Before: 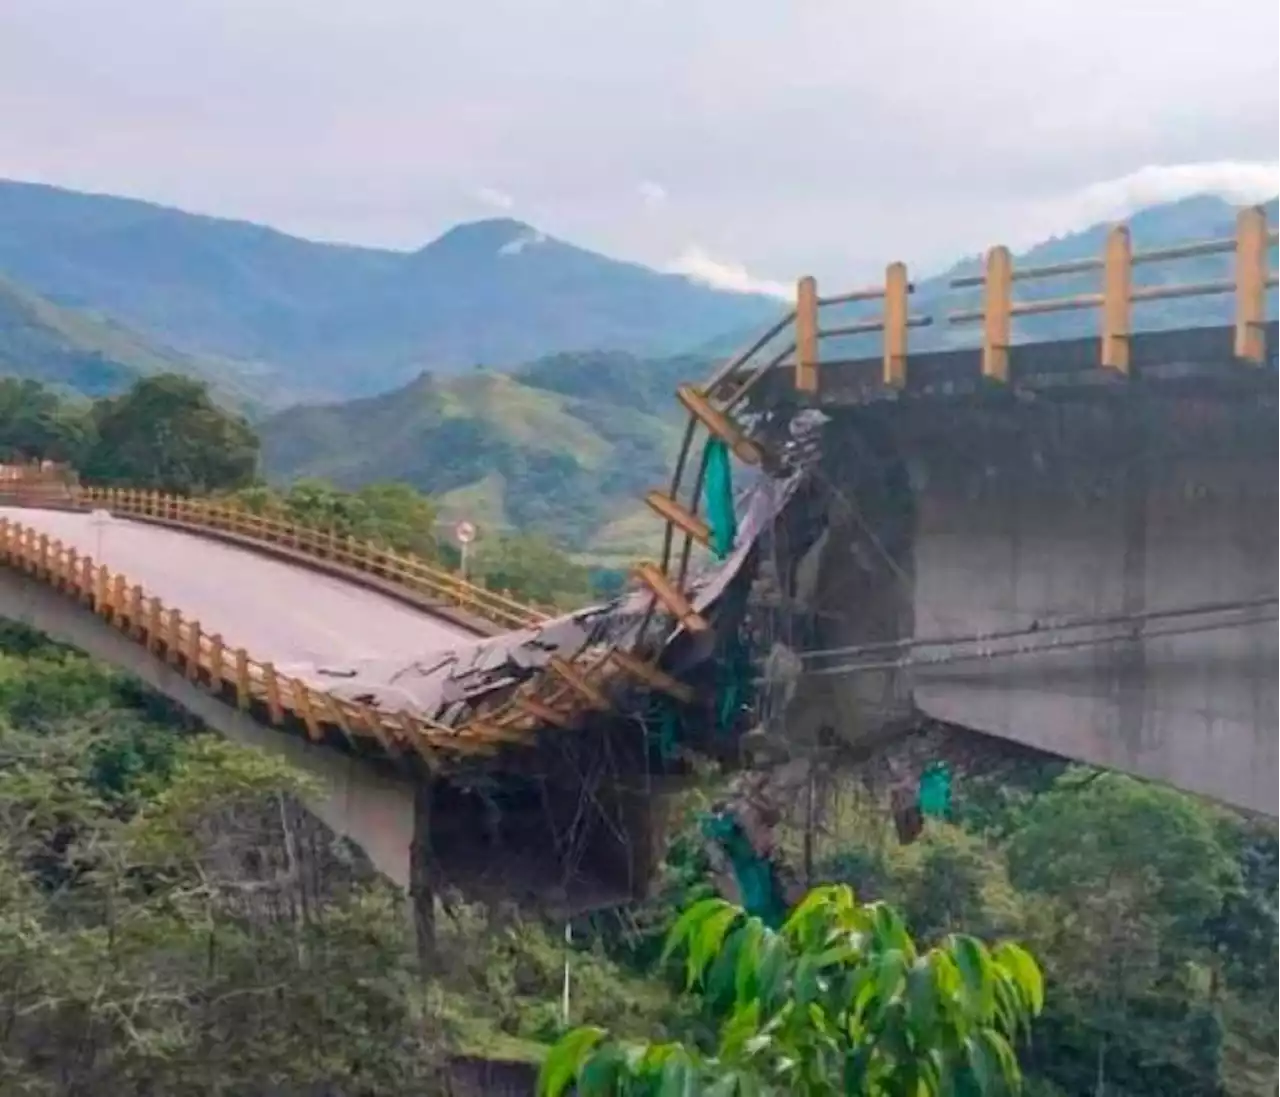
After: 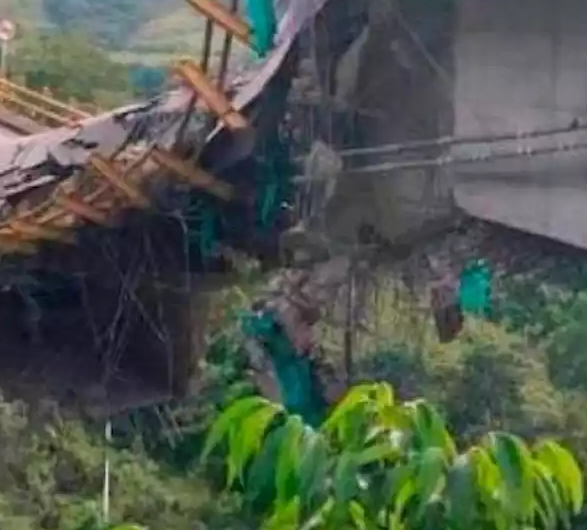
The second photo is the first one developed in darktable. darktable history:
crop: left 35.976%, top 45.819%, right 18.162%, bottom 5.807%
levels: levels [0, 0.492, 0.984]
